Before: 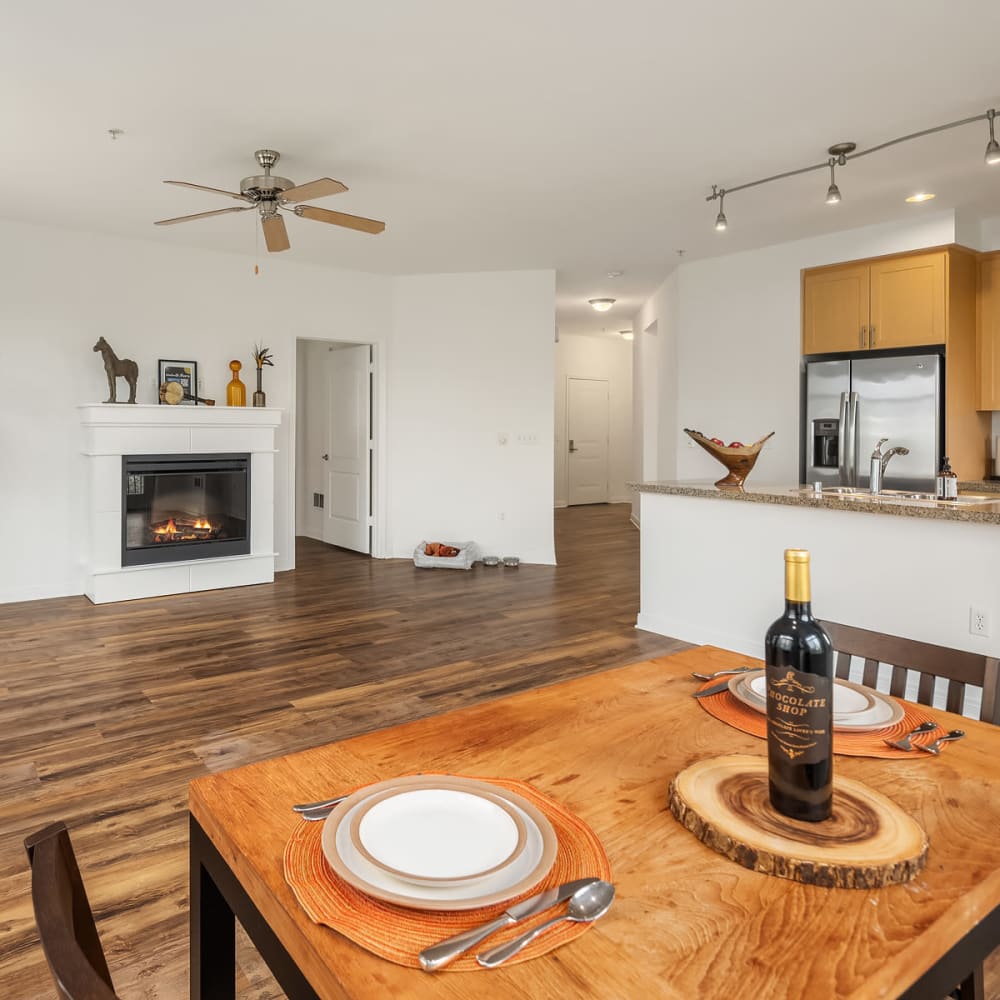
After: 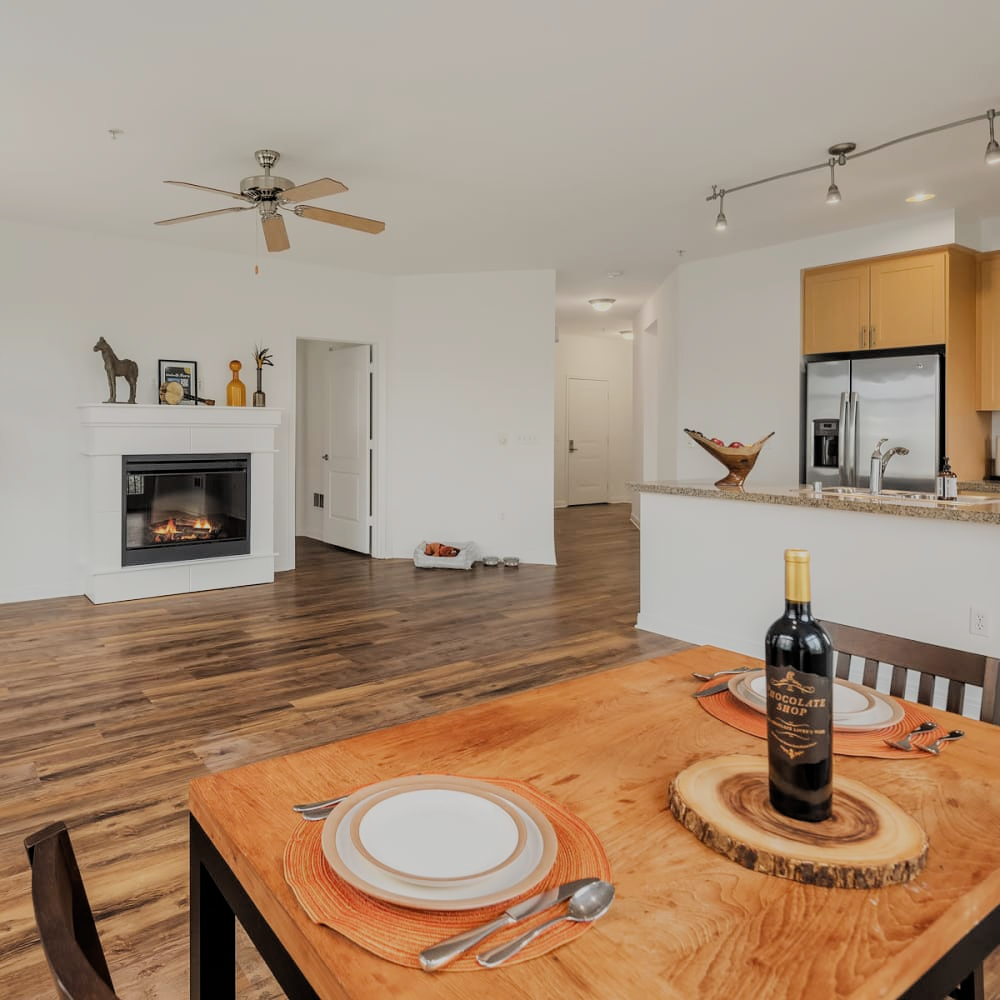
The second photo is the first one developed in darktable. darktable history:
filmic rgb: black relative exposure -6.86 EV, white relative exposure 5.84 EV, hardness 2.71, add noise in highlights 0, color science v3 (2019), use custom middle-gray values true, contrast in highlights soft
